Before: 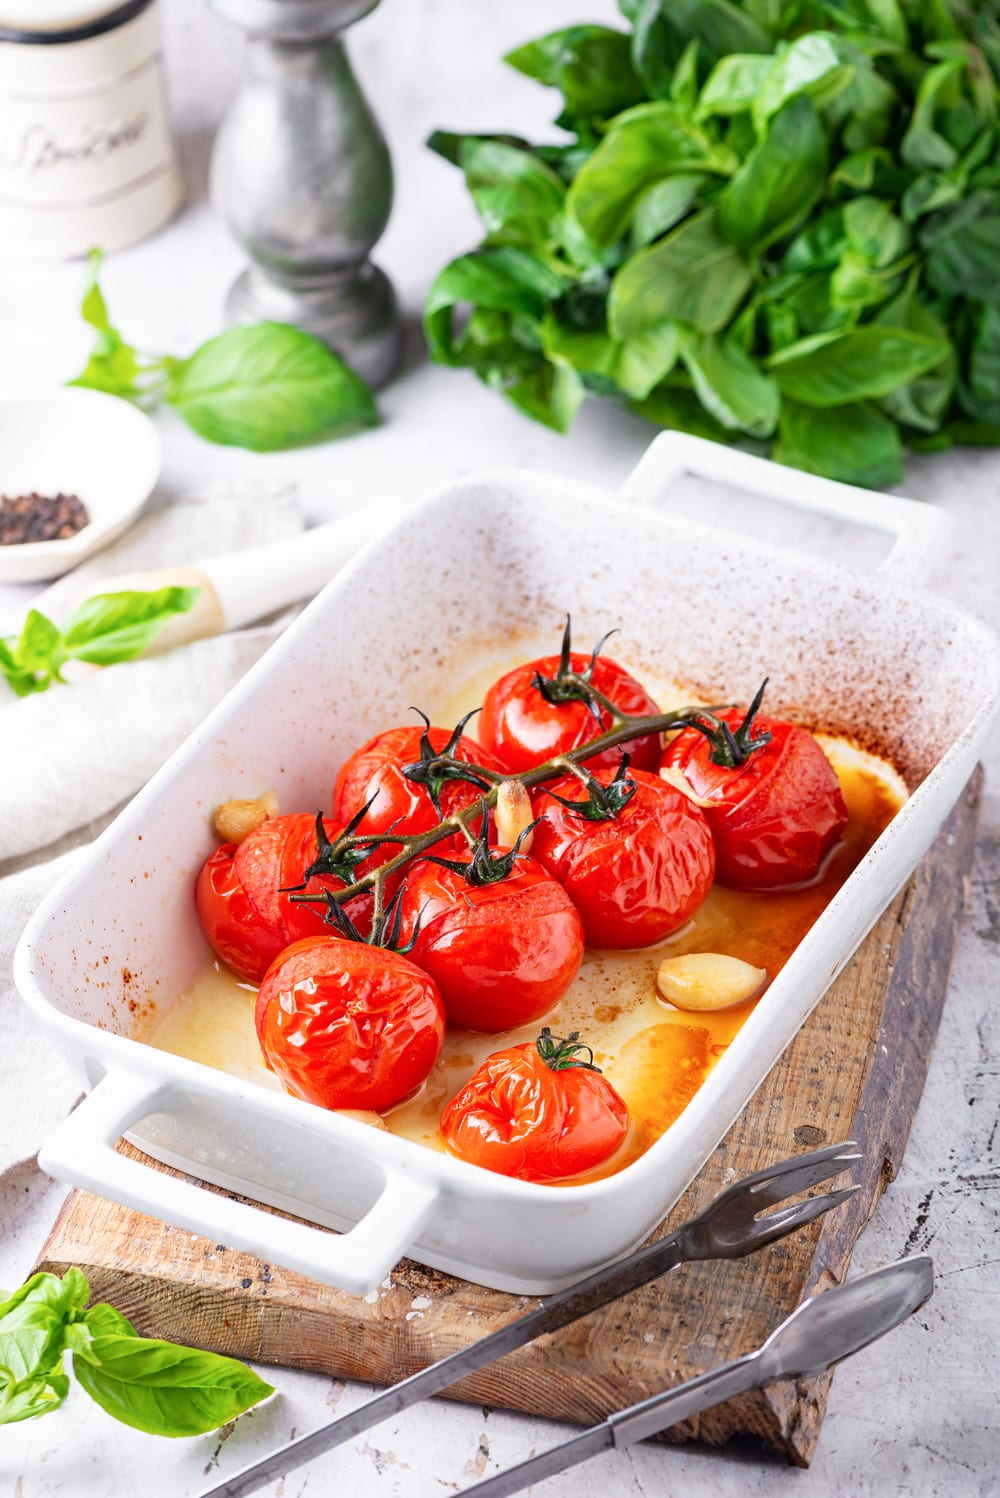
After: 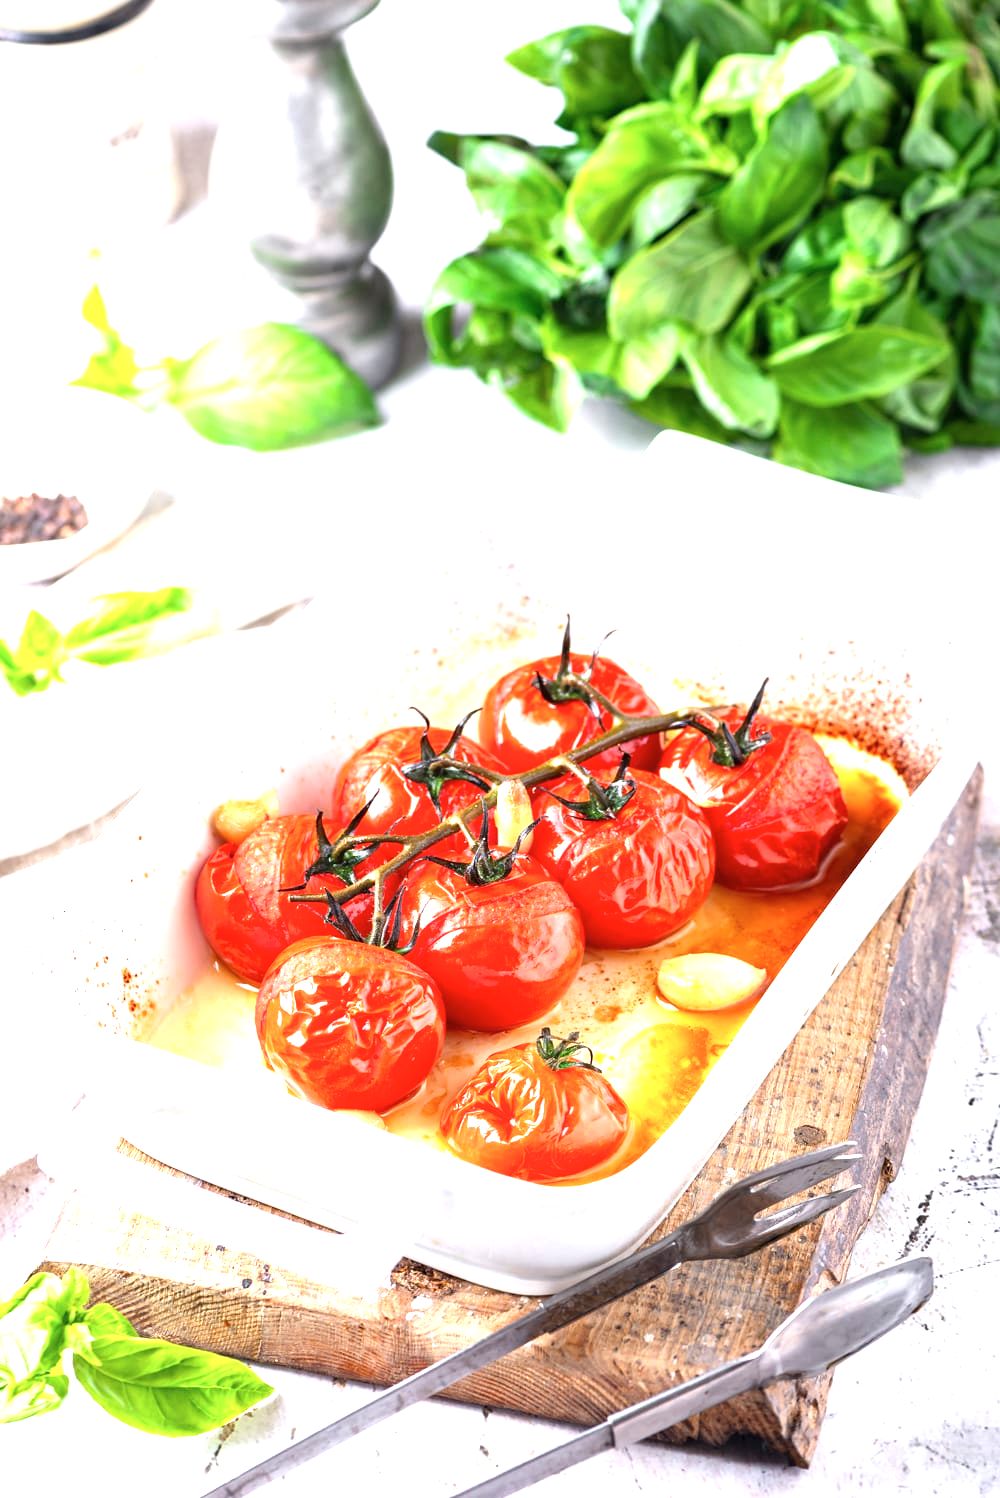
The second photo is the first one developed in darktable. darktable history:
exposure: exposure 1.211 EV, compensate exposure bias true, compensate highlight preservation false
contrast brightness saturation: saturation -0.054
